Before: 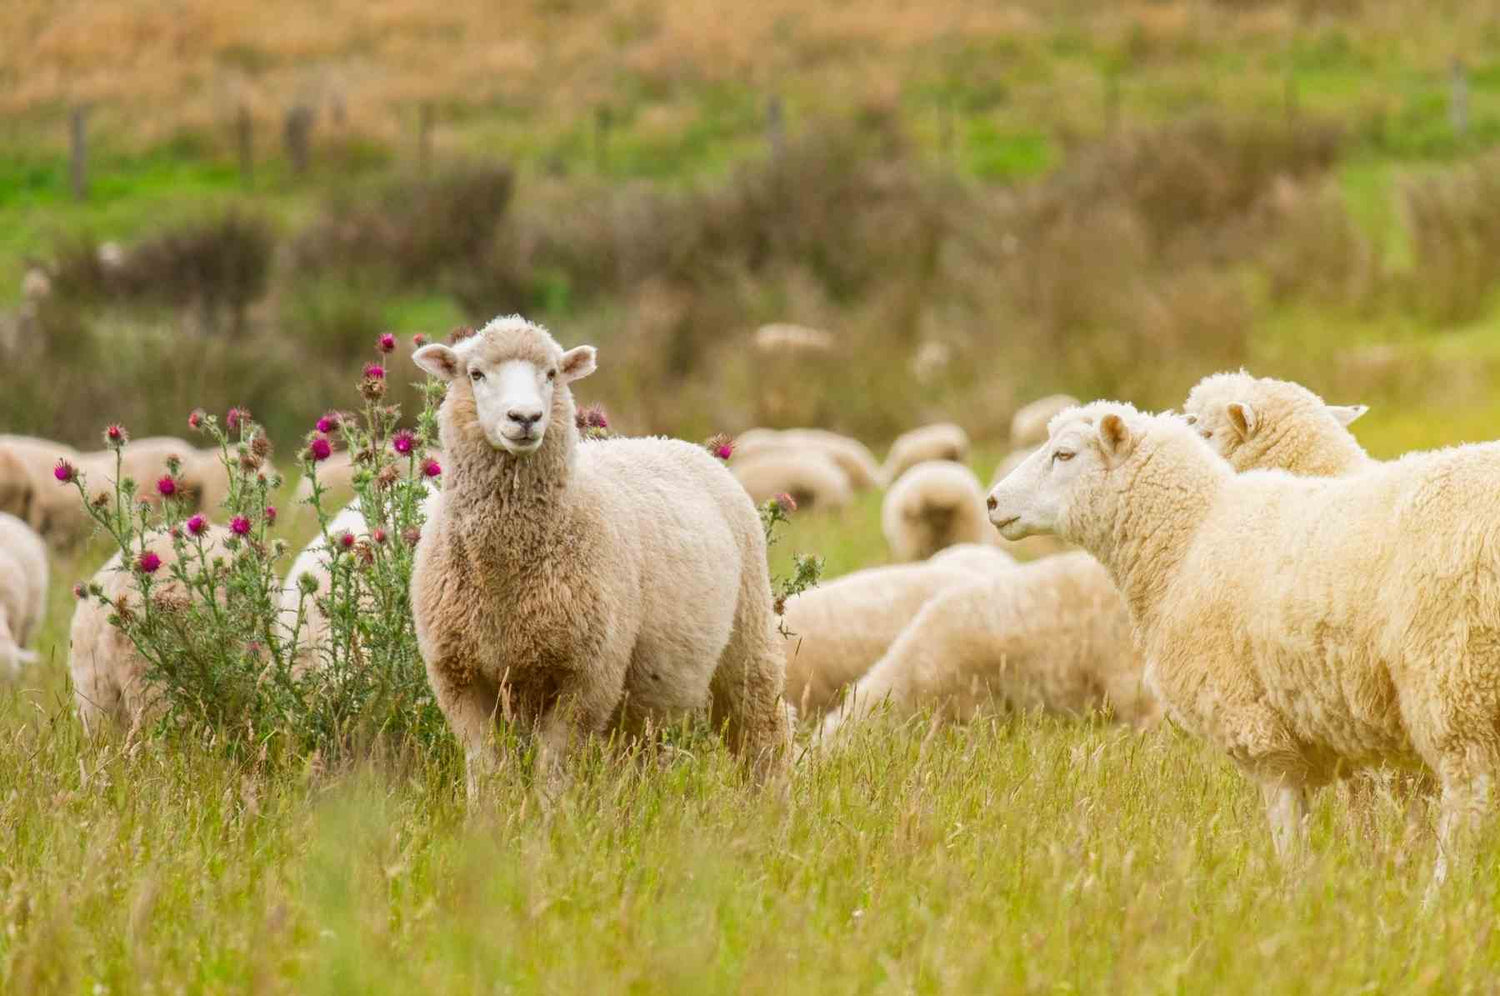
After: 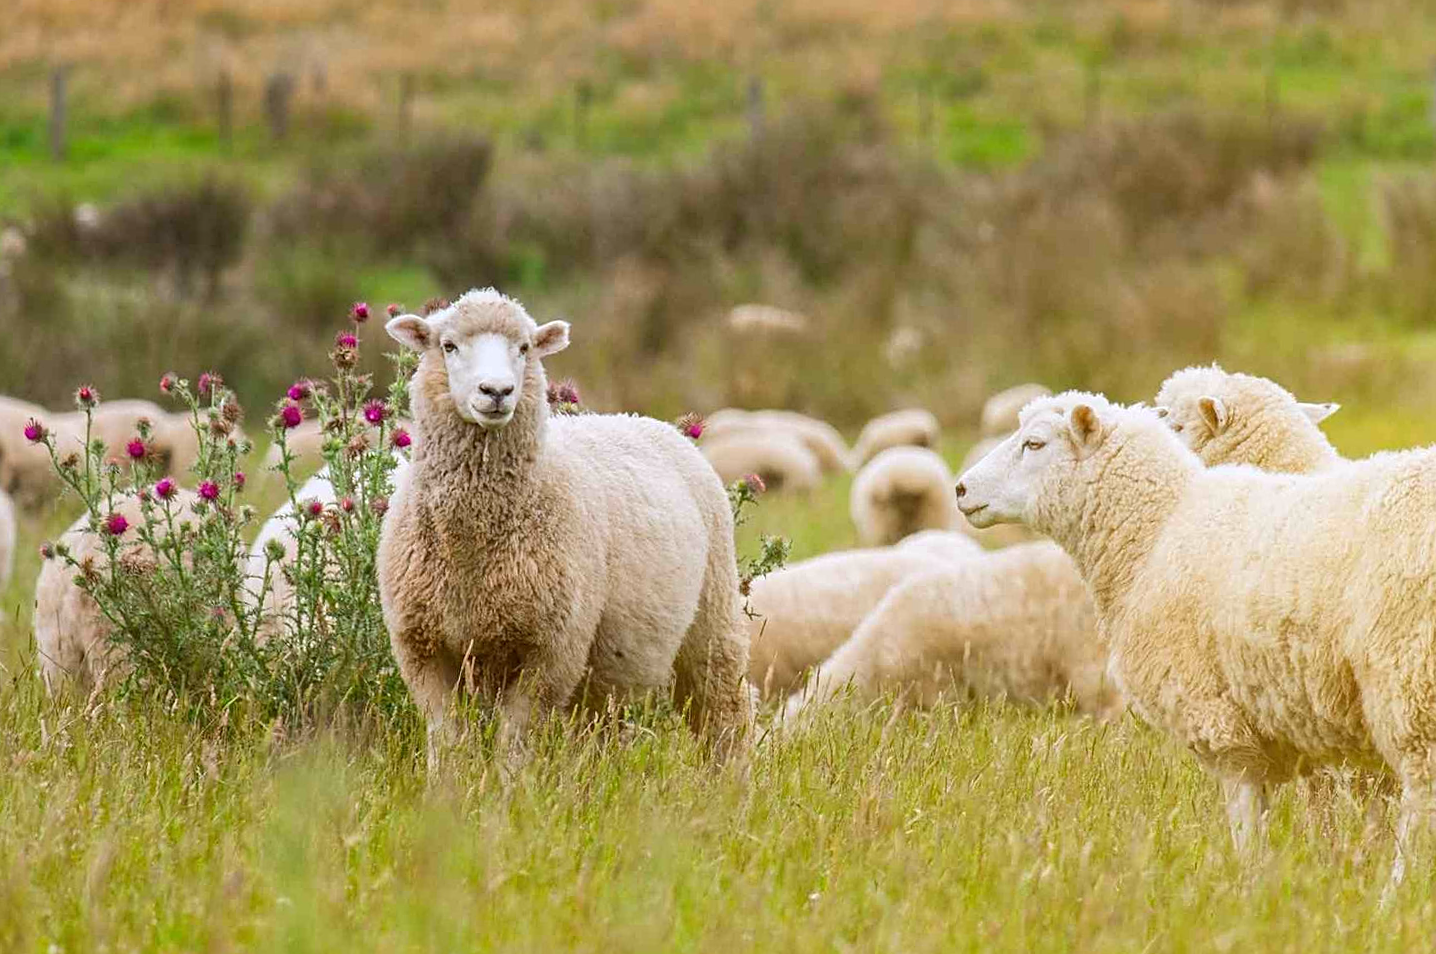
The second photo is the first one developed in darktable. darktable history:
crop and rotate: angle -1.69°
white balance: red 0.984, blue 1.059
sharpen: on, module defaults
